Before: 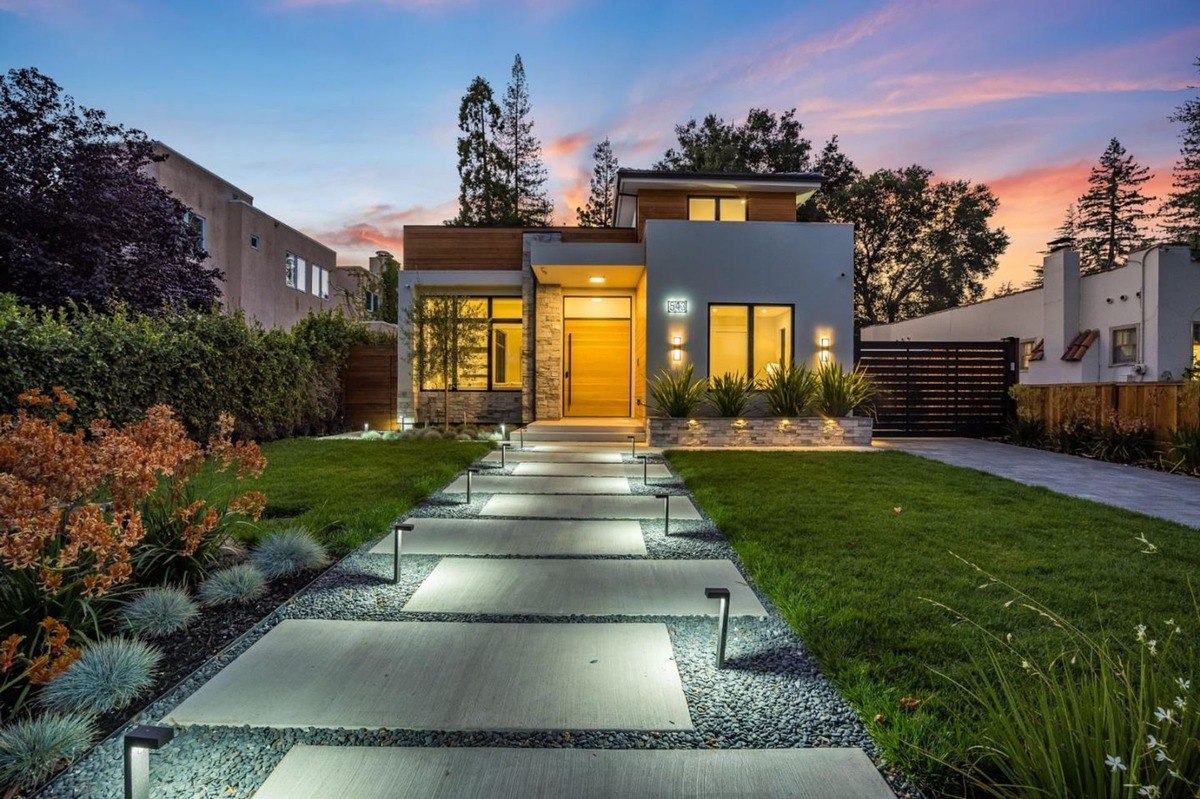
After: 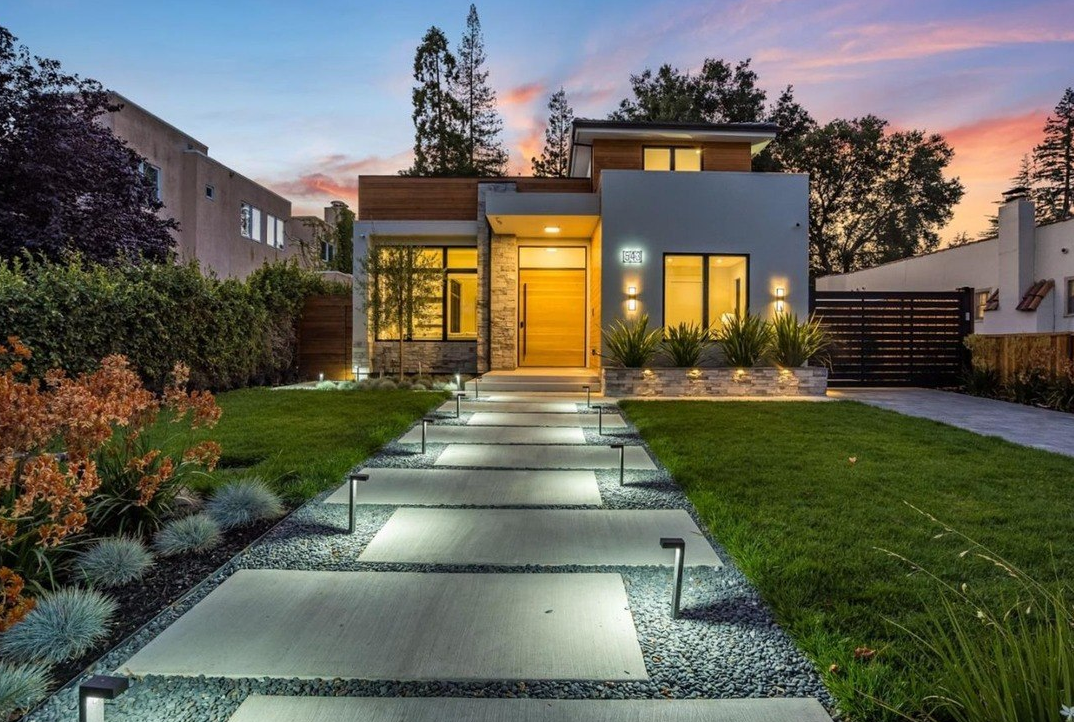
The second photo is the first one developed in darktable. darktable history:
crop: left 3.764%, top 6.349%, right 6.721%, bottom 3.225%
